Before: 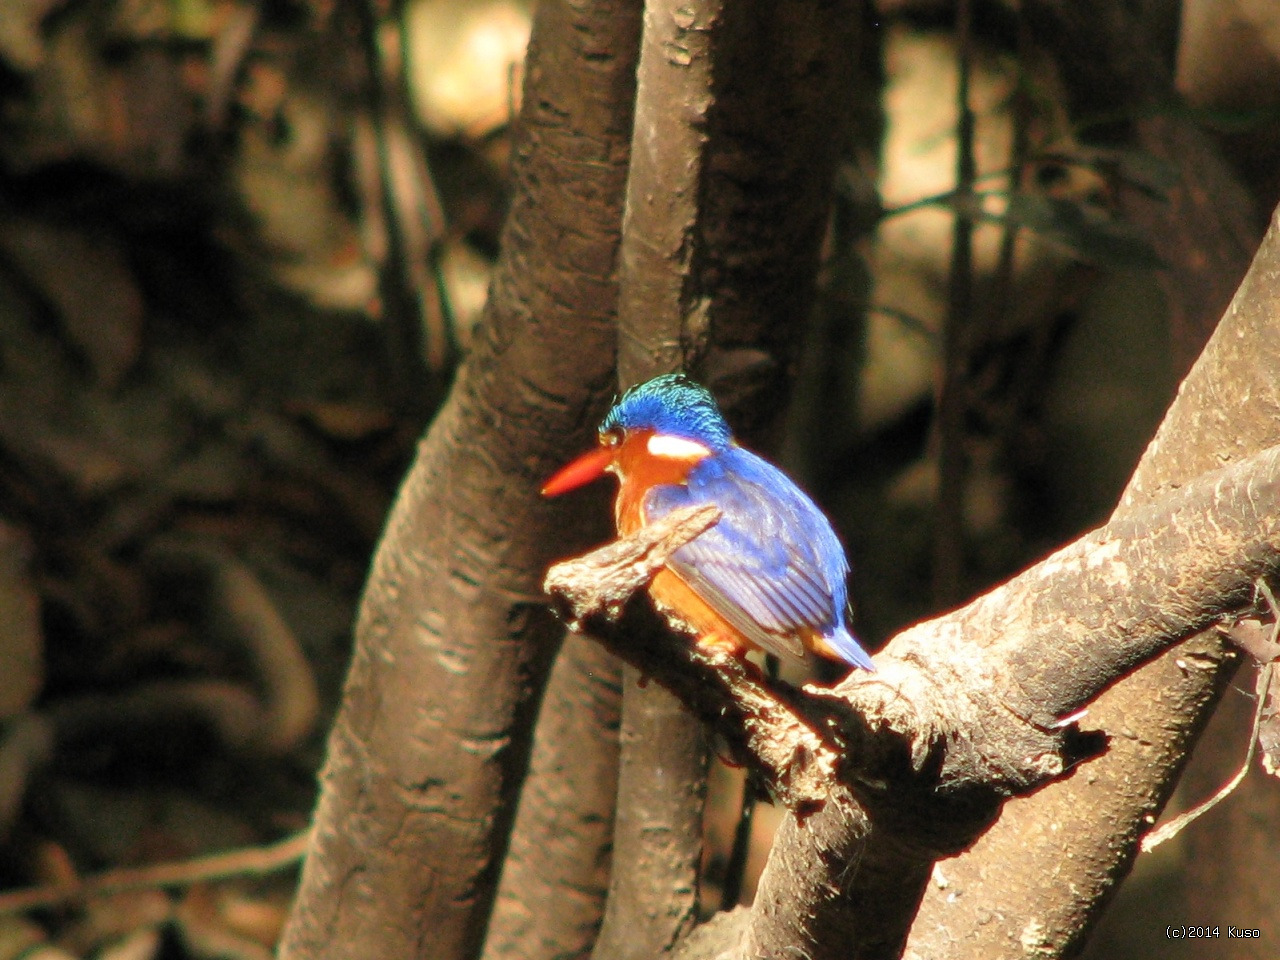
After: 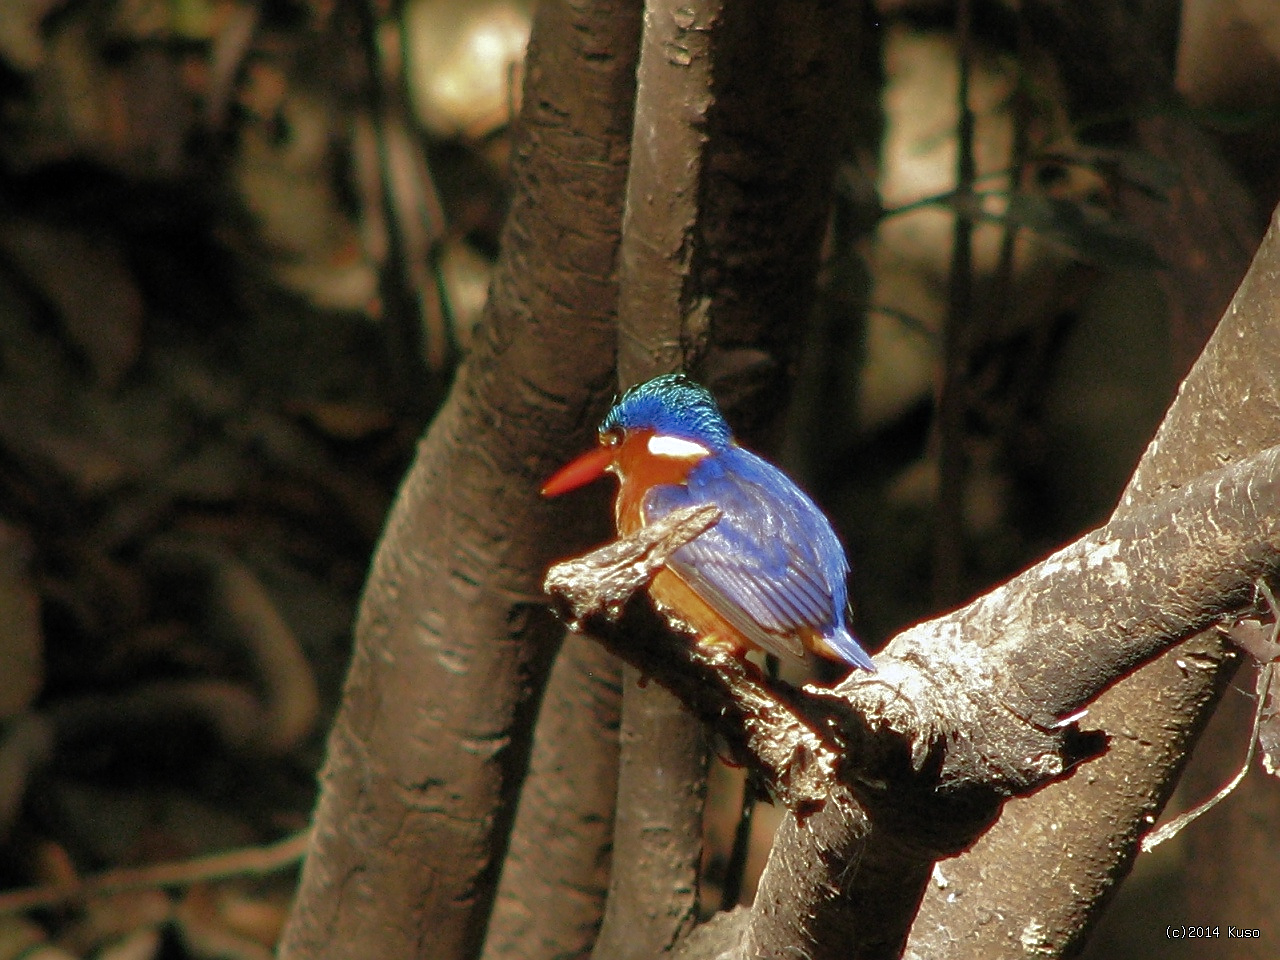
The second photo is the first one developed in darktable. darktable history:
white balance: red 0.983, blue 1.036
base curve: curves: ch0 [(0, 0) (0.841, 0.609) (1, 1)]
sharpen: on, module defaults
